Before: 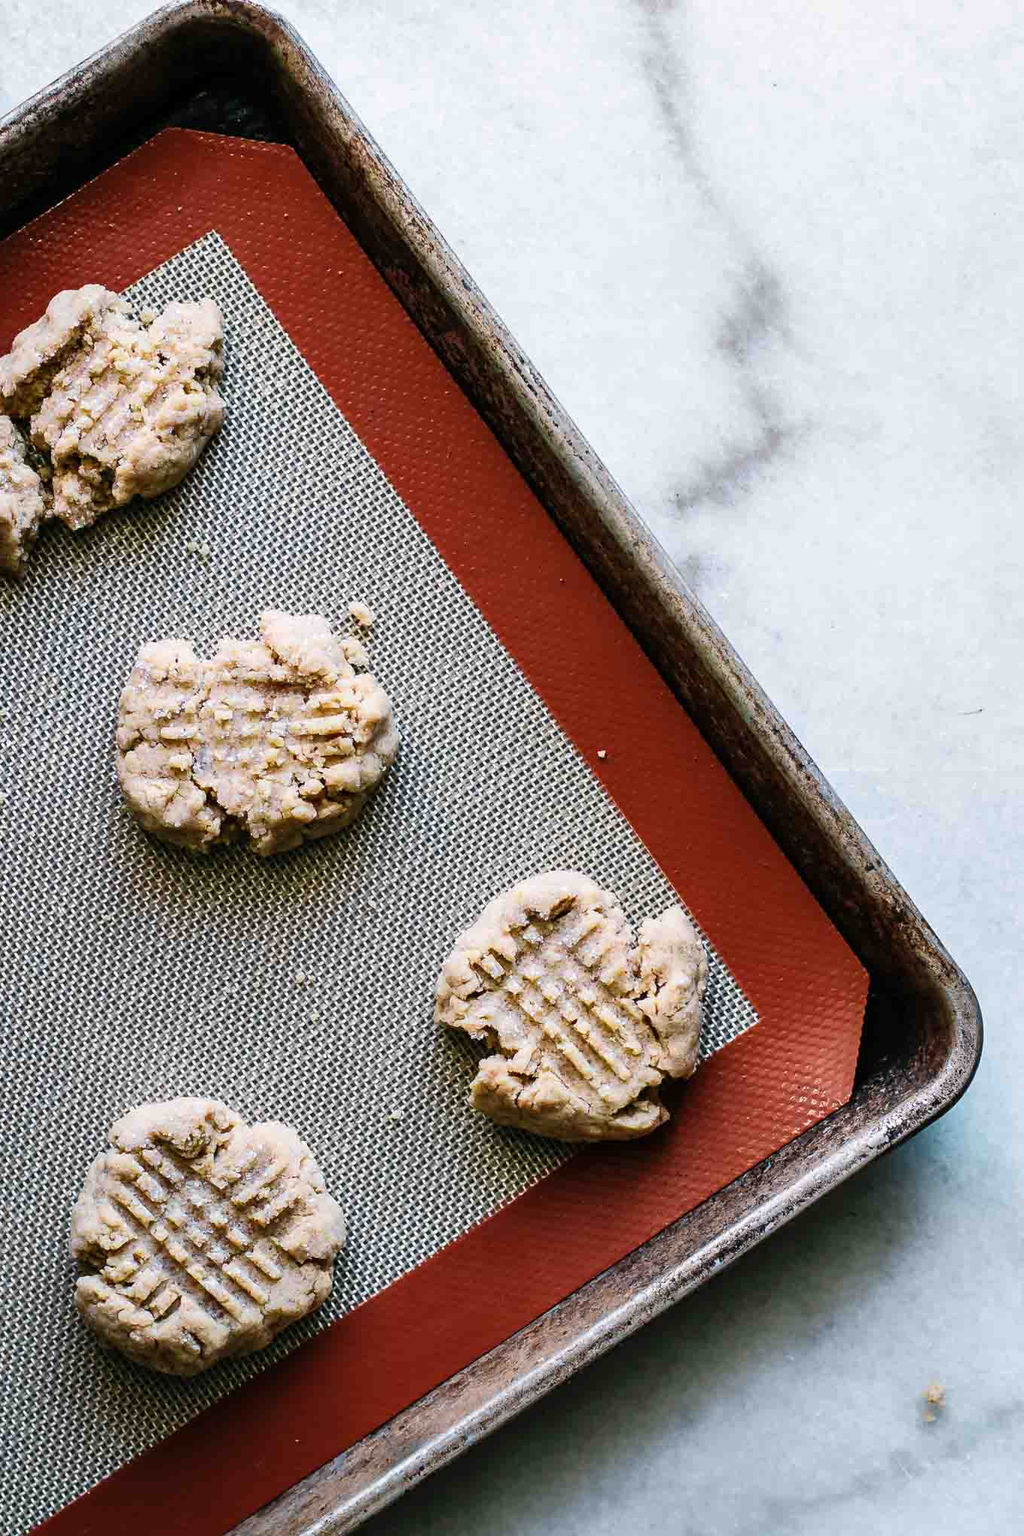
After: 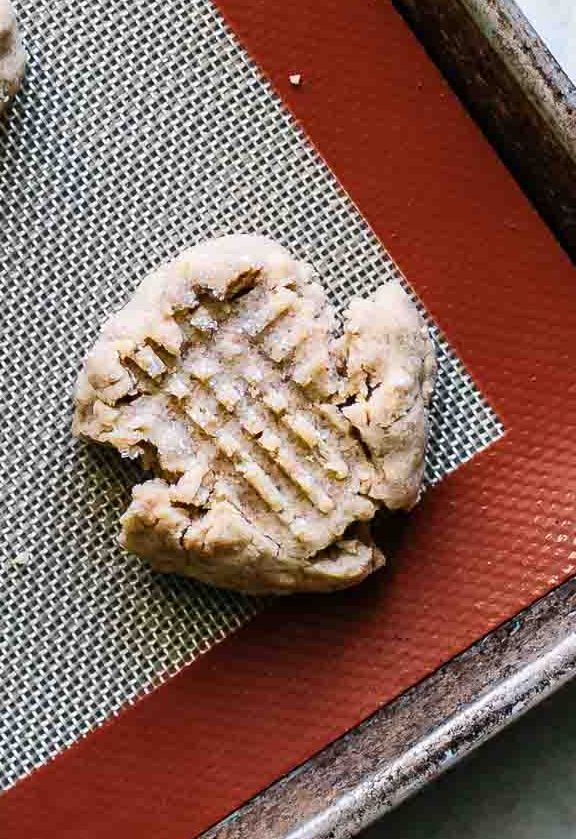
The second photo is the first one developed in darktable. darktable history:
crop: left 37.073%, top 45.205%, right 20.556%, bottom 13.639%
shadows and highlights: shadows 12.41, white point adjustment 1.1, soften with gaussian
